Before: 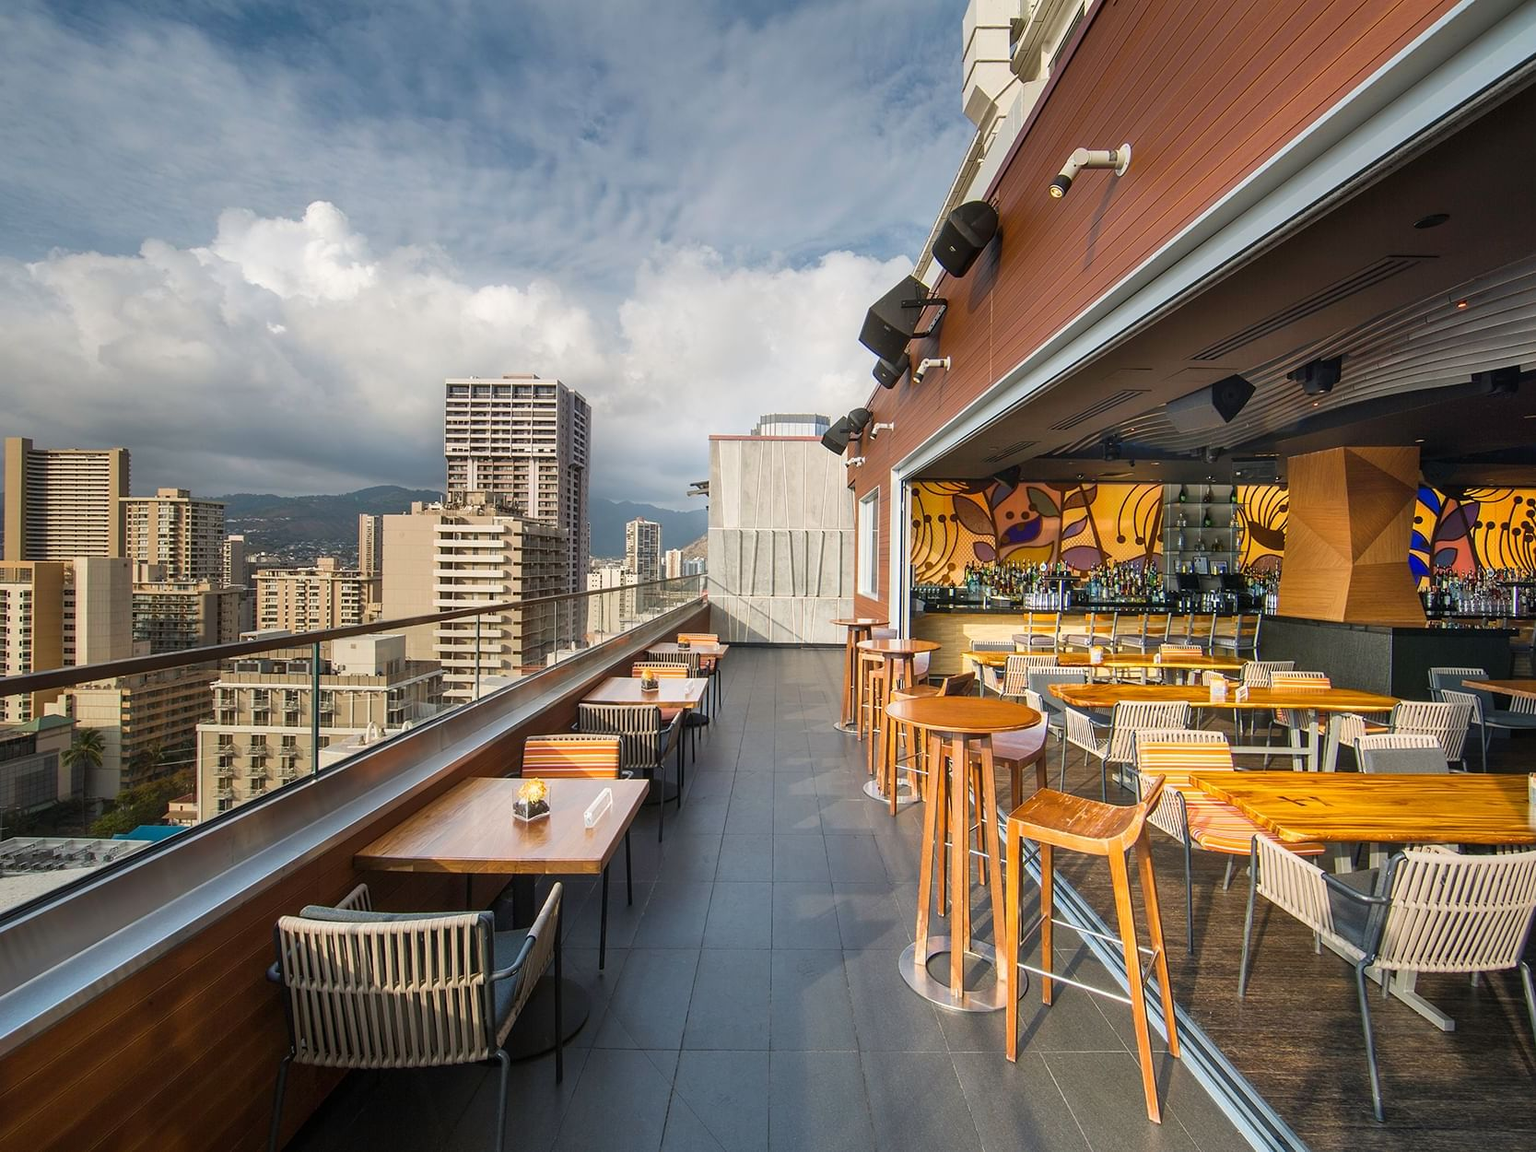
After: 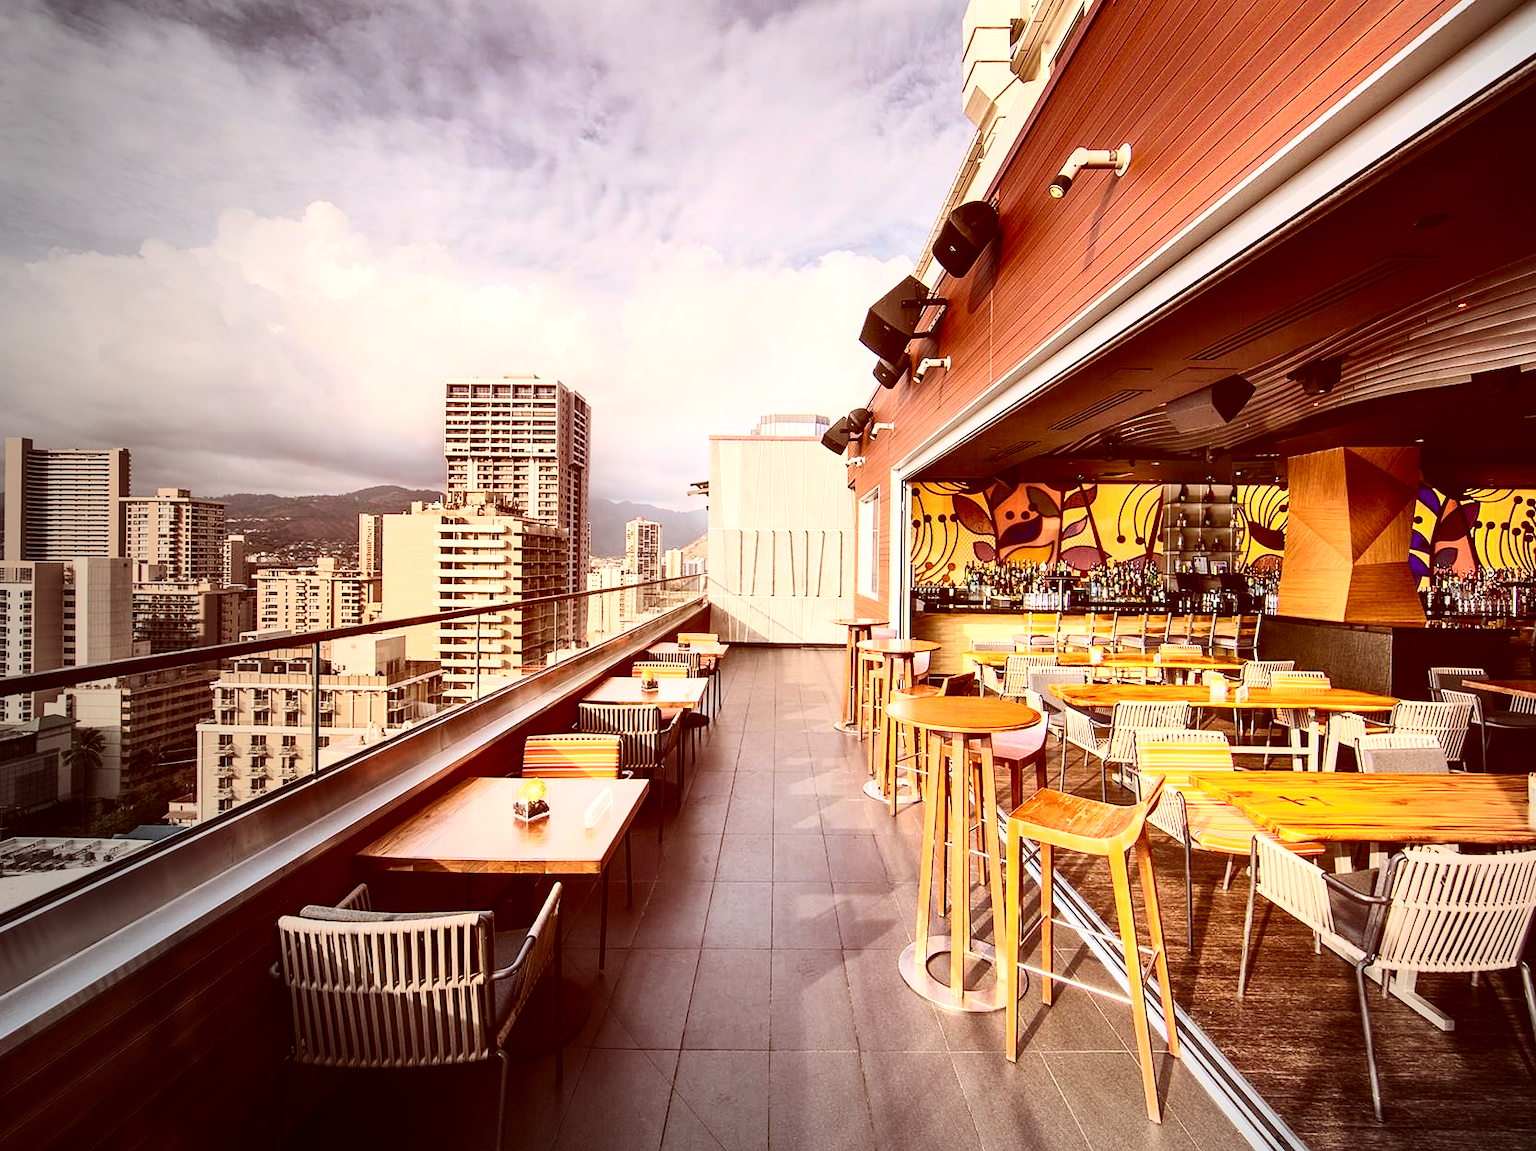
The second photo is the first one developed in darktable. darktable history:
exposure: exposure 0.564 EV, compensate highlight preservation false
contrast brightness saturation: contrast 0.4, brightness 0.05, saturation 0.25
tone curve: color space Lab, linked channels, preserve colors none
color correction: highlights a* 9.03, highlights b* 8.71, shadows a* 40, shadows b* 40, saturation 0.8
vignetting: fall-off start 73.57%, center (0.22, -0.235)
